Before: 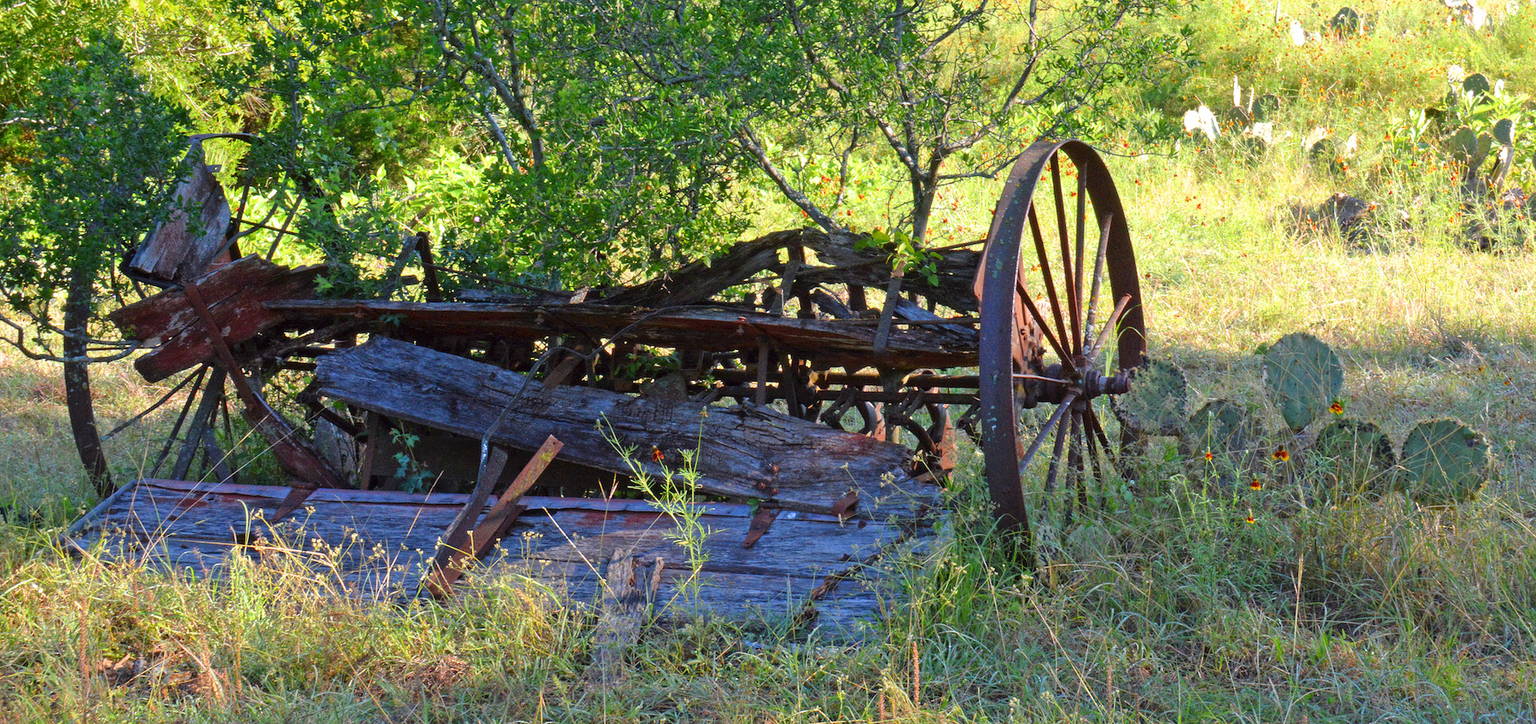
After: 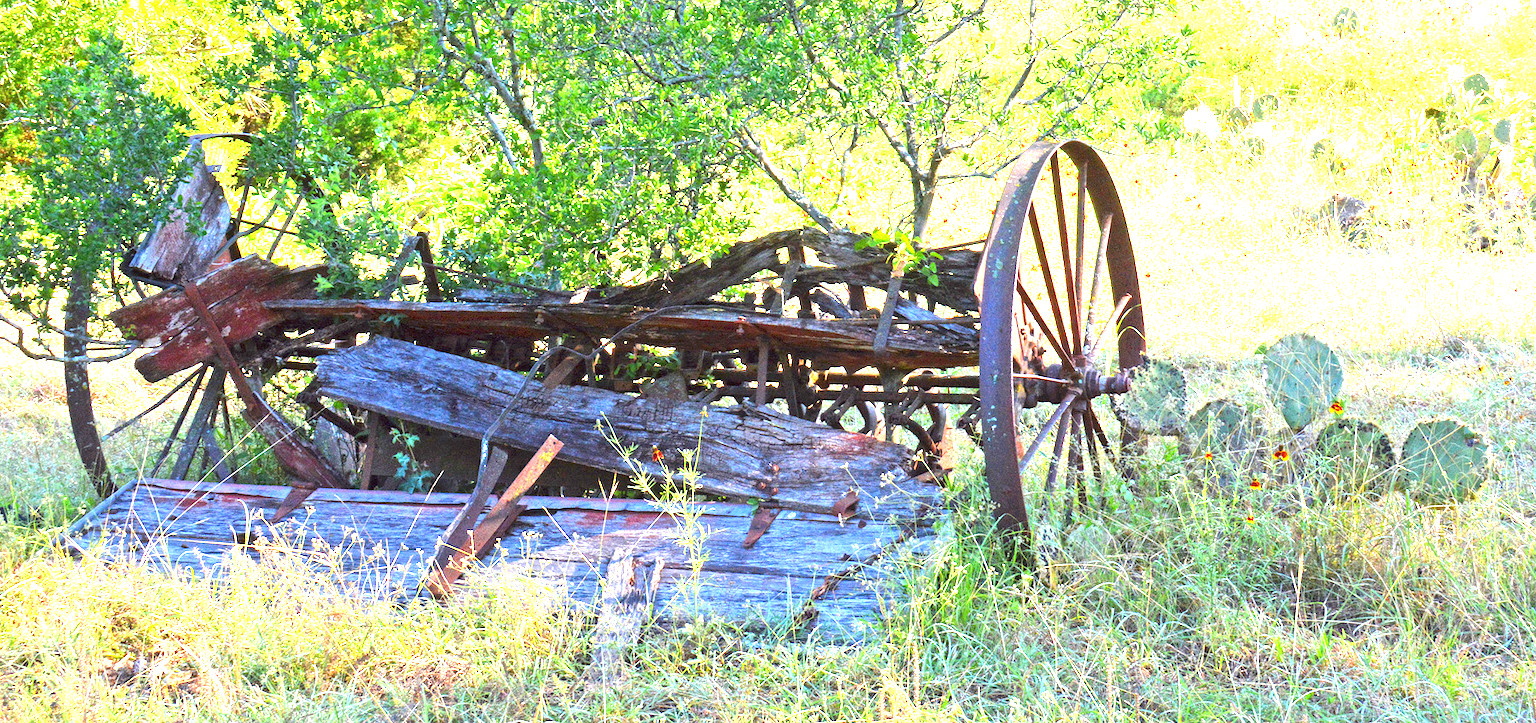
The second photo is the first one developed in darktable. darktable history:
exposure: exposure 1.999 EV, compensate highlight preservation false
